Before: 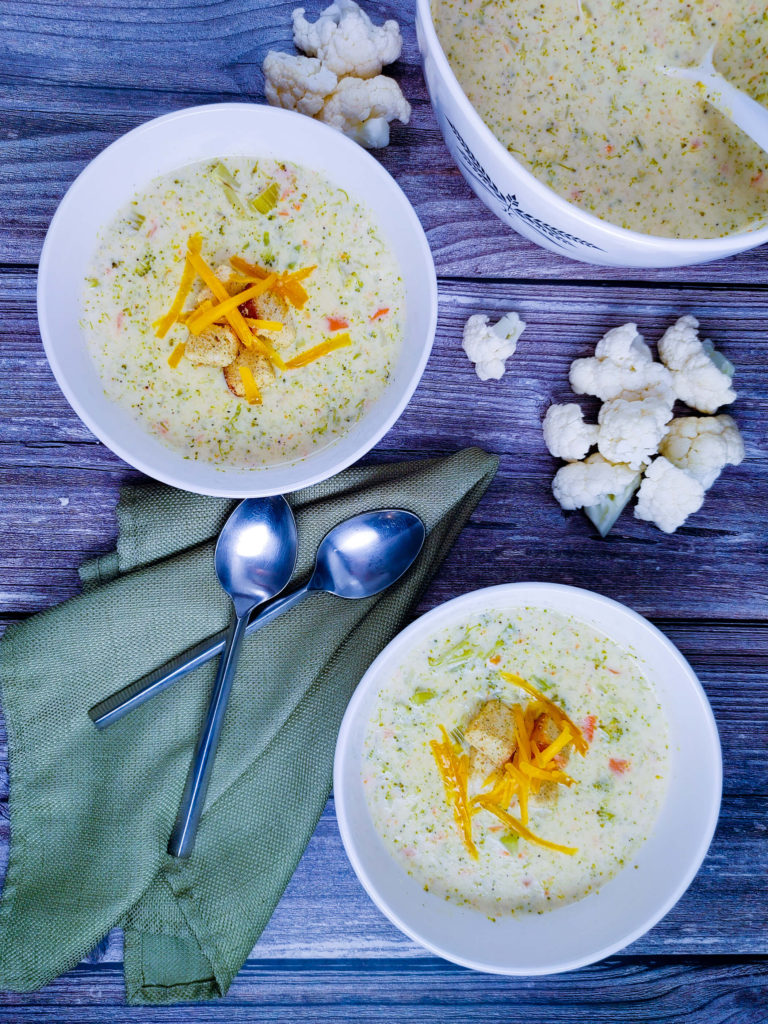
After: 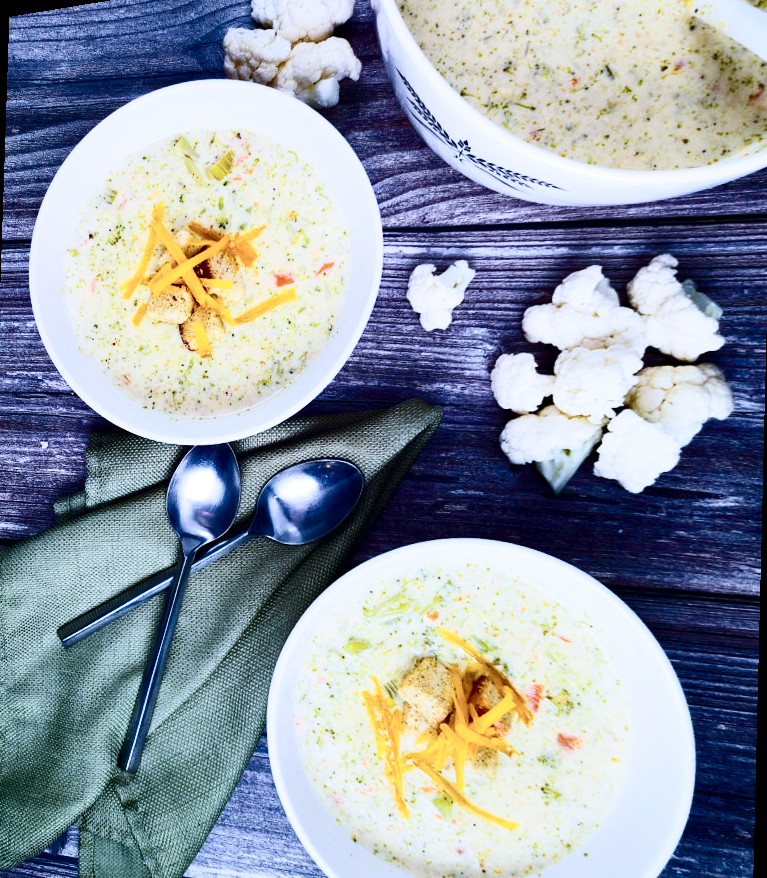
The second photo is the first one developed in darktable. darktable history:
rotate and perspective: rotation 1.69°, lens shift (vertical) -0.023, lens shift (horizontal) -0.291, crop left 0.025, crop right 0.988, crop top 0.092, crop bottom 0.842
contrast brightness saturation: contrast 0.5, saturation -0.1
